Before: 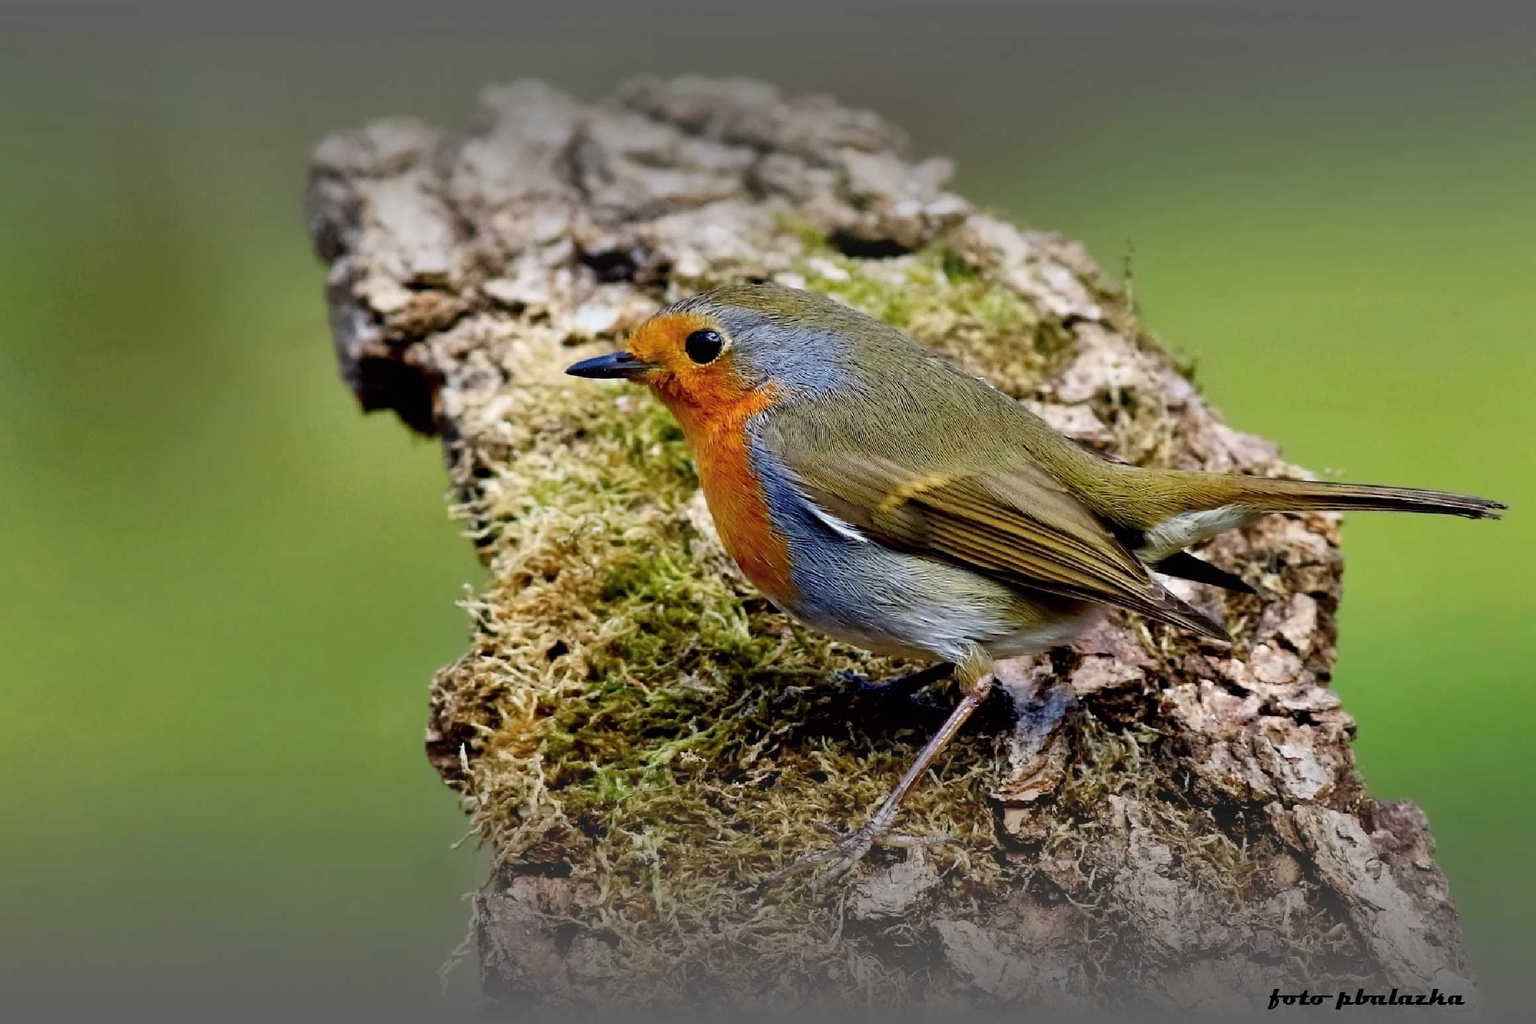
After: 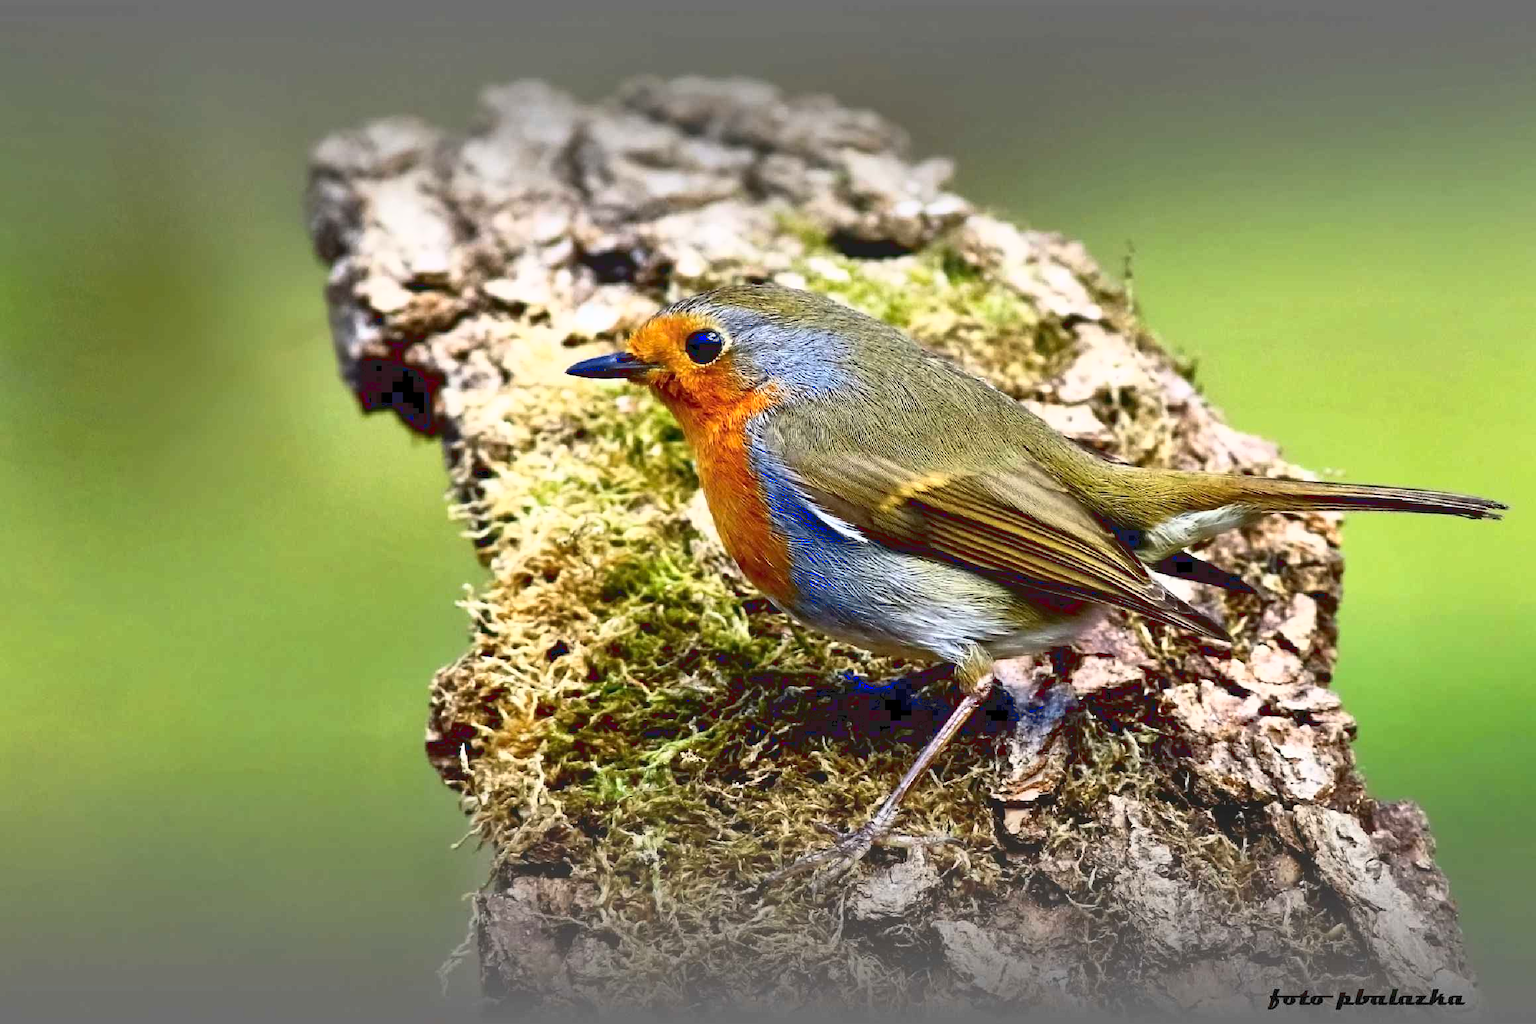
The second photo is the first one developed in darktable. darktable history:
tone curve: curves: ch0 [(0, 0) (0.003, 0.116) (0.011, 0.116) (0.025, 0.113) (0.044, 0.114) (0.069, 0.118) (0.1, 0.137) (0.136, 0.171) (0.177, 0.213) (0.224, 0.259) (0.277, 0.316) (0.335, 0.381) (0.399, 0.458) (0.468, 0.548) (0.543, 0.654) (0.623, 0.775) (0.709, 0.895) (0.801, 0.972) (0.898, 0.991) (1, 1)], color space Lab, linked channels, preserve colors none
contrast brightness saturation: contrast 0.073
color calibration: illuminant same as pipeline (D50), adaptation XYZ, x 0.346, y 0.358, temperature 5023.5 K
